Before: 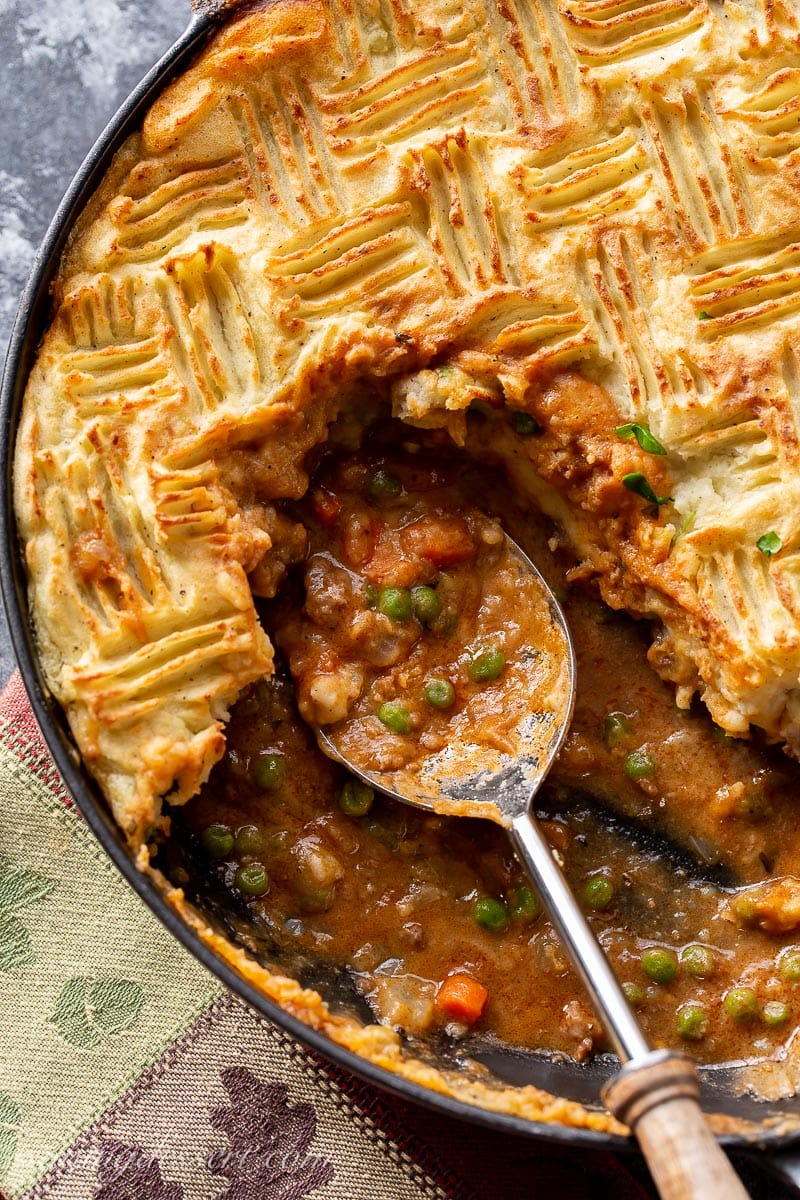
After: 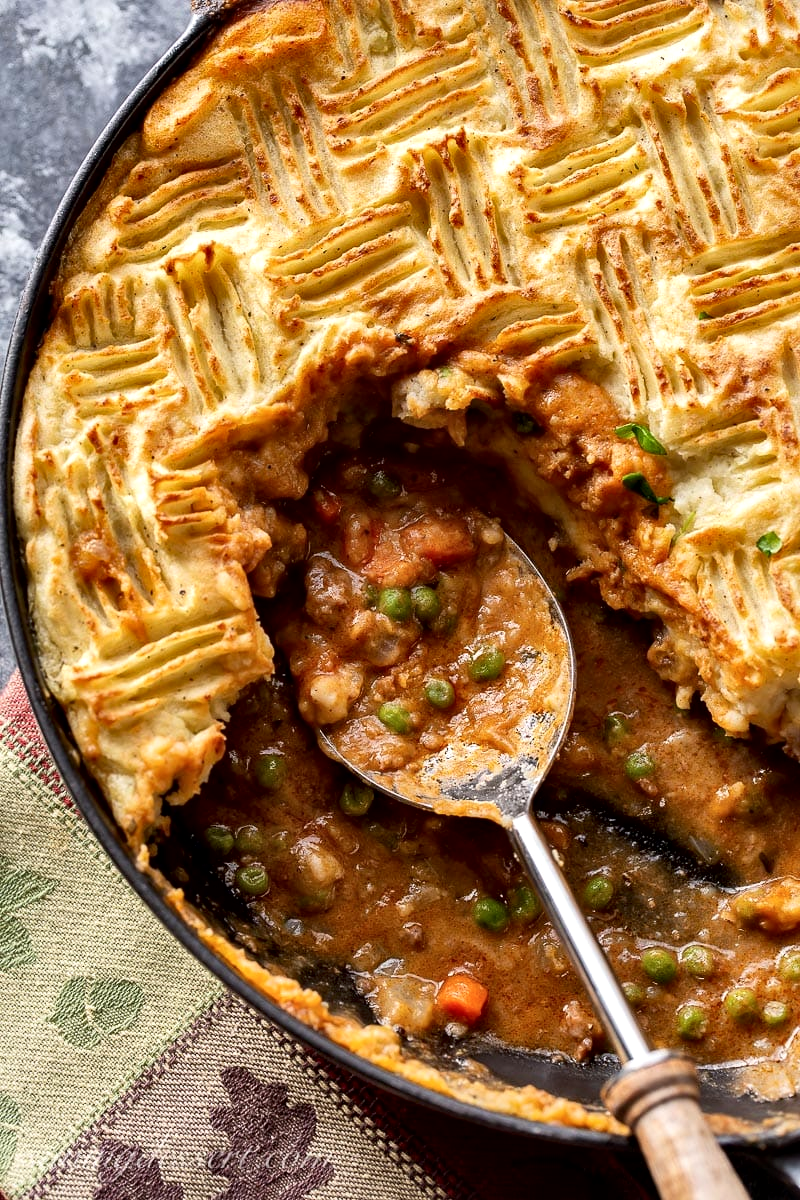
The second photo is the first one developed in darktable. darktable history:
local contrast: mode bilateral grid, contrast 25, coarseness 60, detail 151%, midtone range 0.2
